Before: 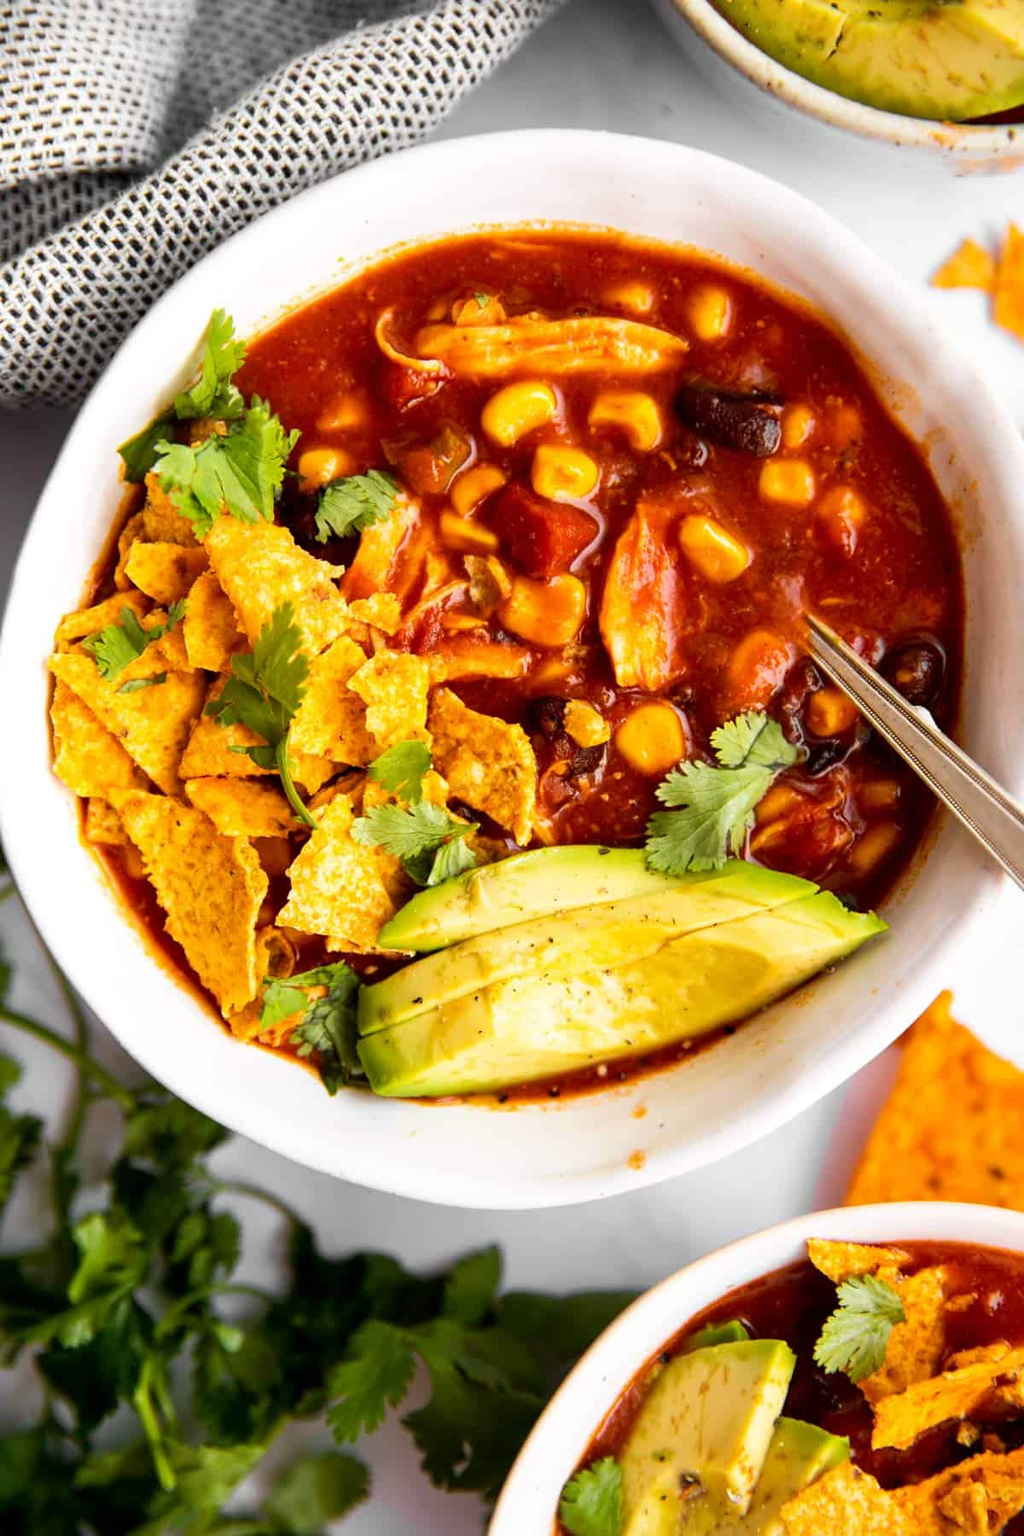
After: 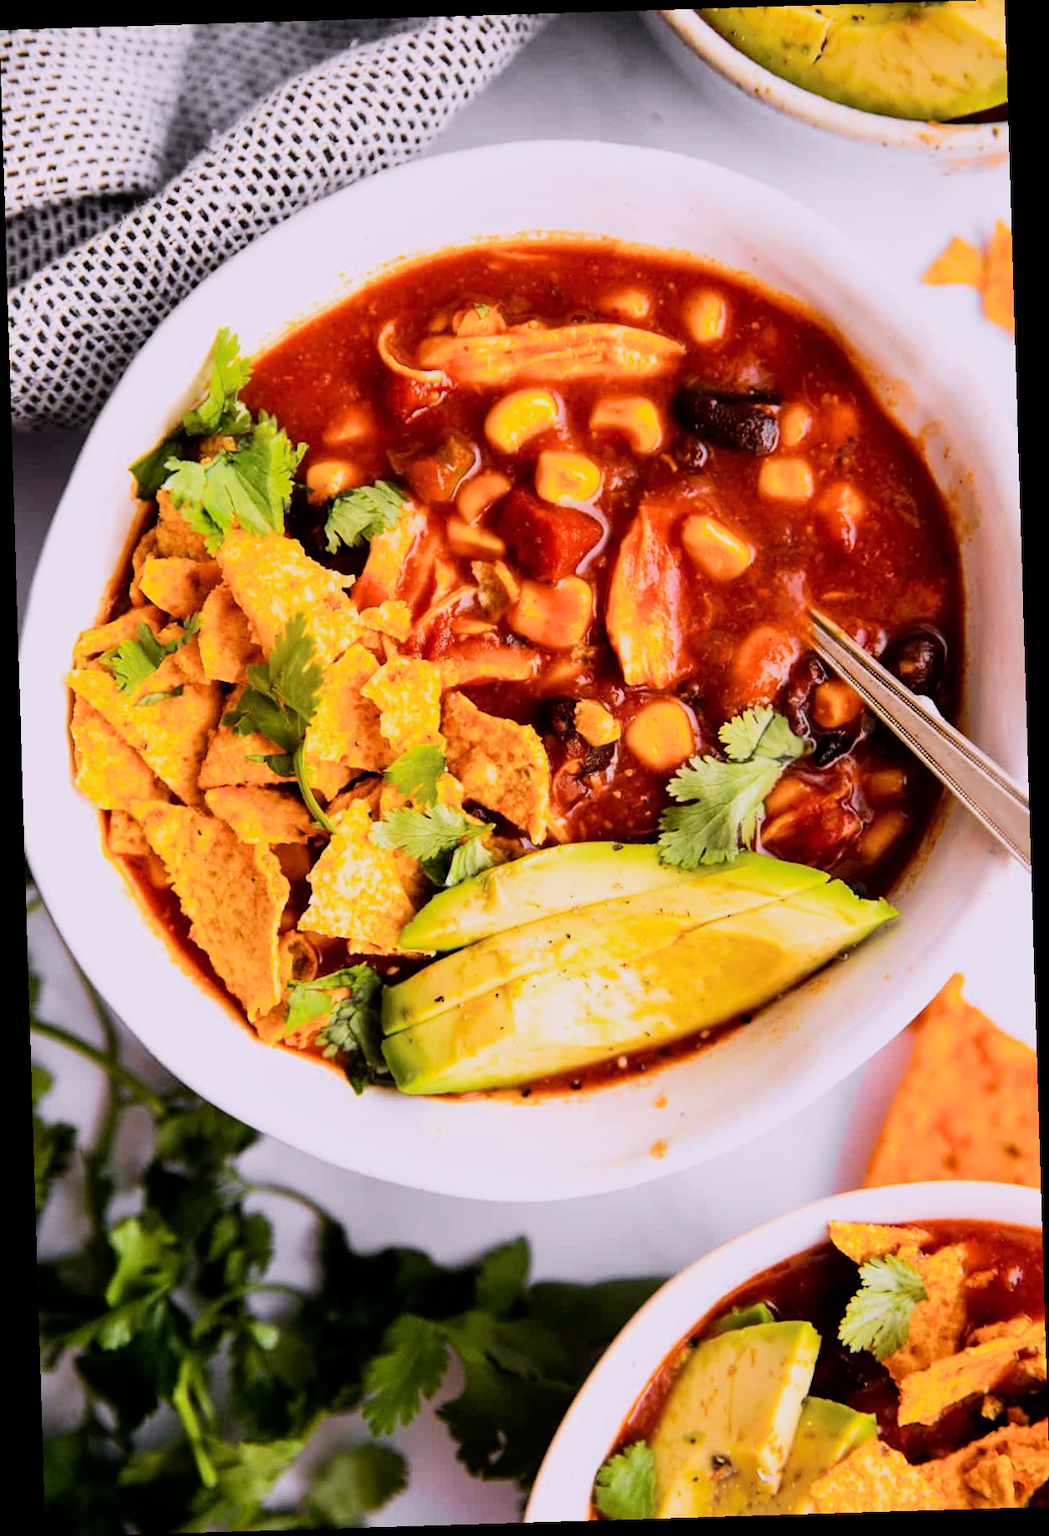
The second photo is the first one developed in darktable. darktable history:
filmic rgb: black relative exposure -7.5 EV, white relative exposure 5 EV, hardness 3.31, contrast 1.3, contrast in shadows safe
rotate and perspective: rotation -1.75°, automatic cropping off
white balance: red 1.066, blue 1.119
exposure: exposure 0.127 EV, compensate highlight preservation false
